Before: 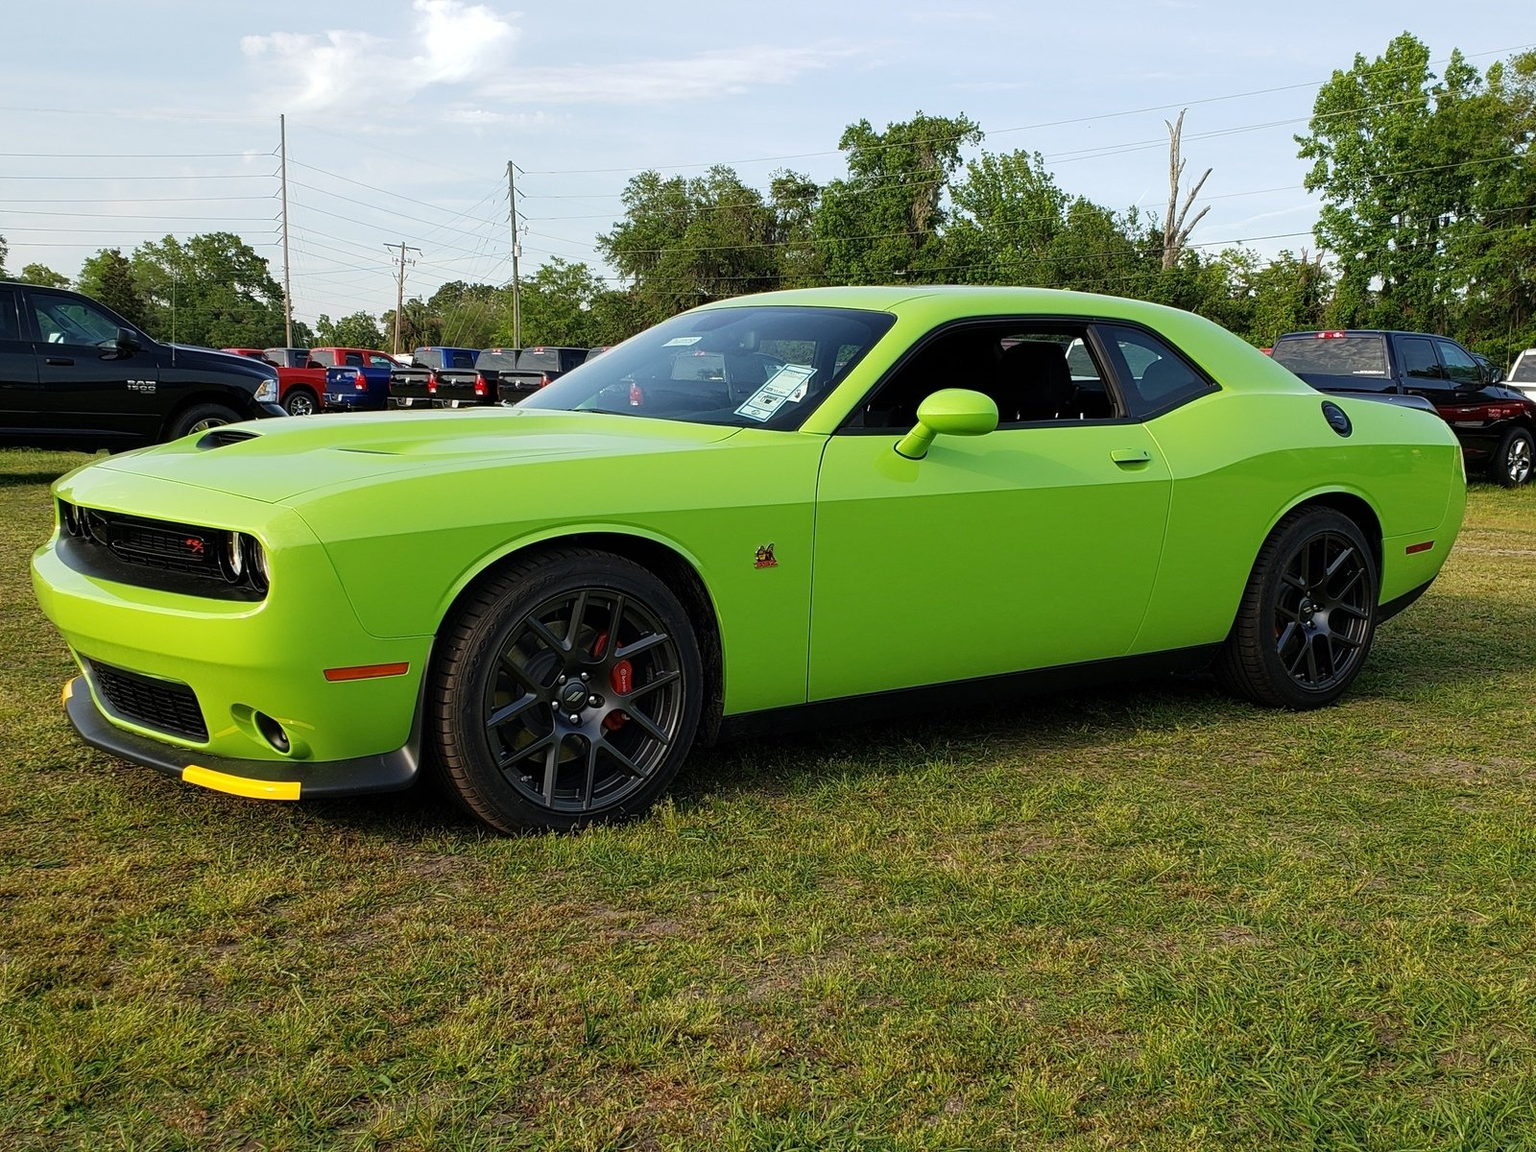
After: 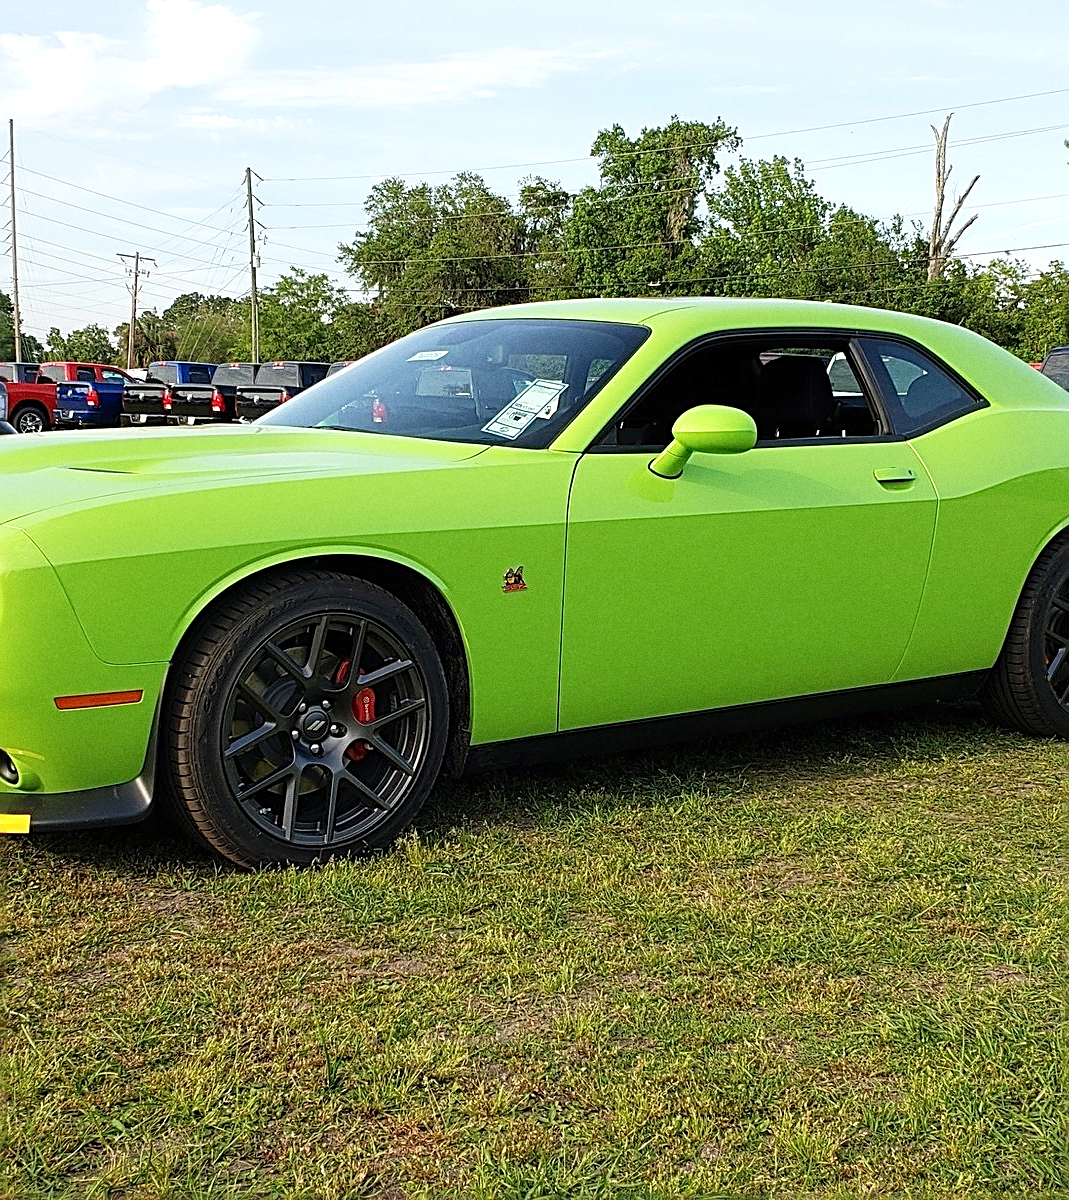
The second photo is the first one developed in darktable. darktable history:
grain: on, module defaults
crop and rotate: left 17.732%, right 15.423%
sharpen: radius 2.584, amount 0.688
levels: levels [0, 0.435, 0.917]
contrast brightness saturation: saturation -0.05
contrast equalizer: y [[0.5 ×6], [0.5 ×6], [0.975, 0.964, 0.925, 0.865, 0.793, 0.721], [0 ×6], [0 ×6]]
